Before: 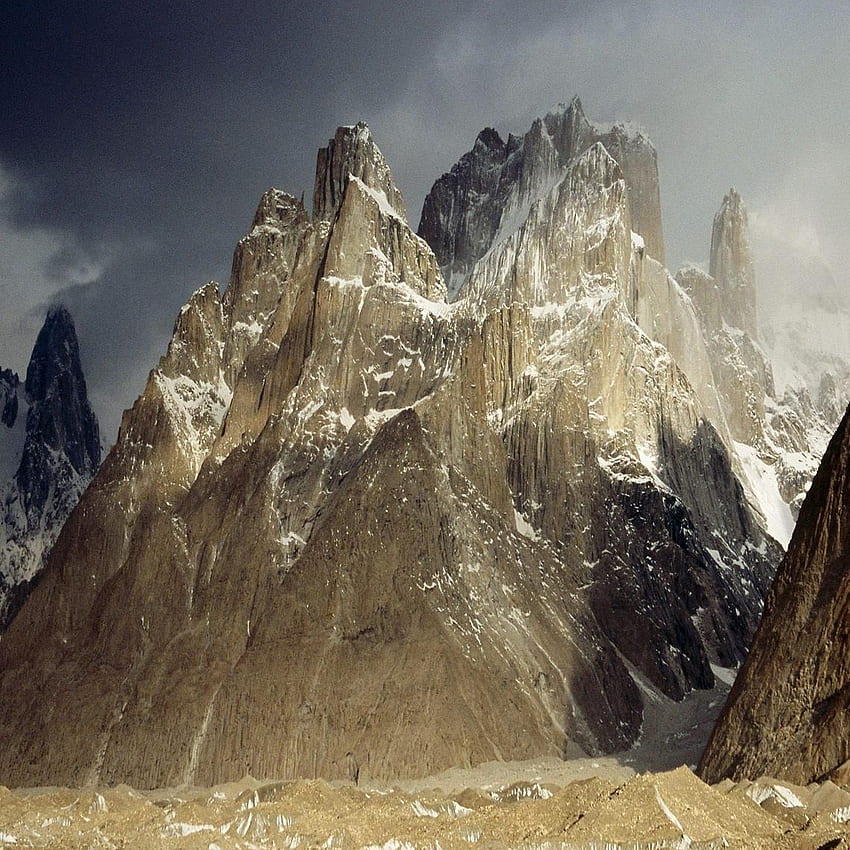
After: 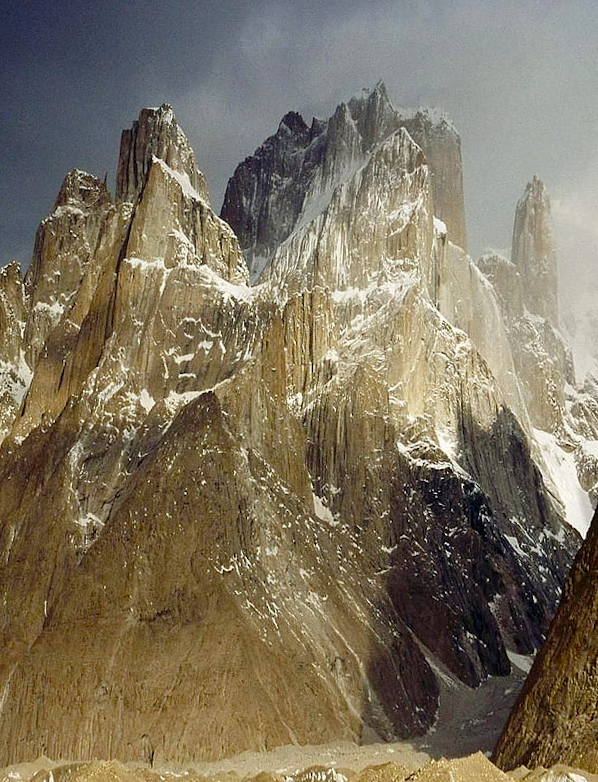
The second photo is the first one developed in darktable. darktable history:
rotate and perspective: rotation 0.8°, automatic cropping off
color balance rgb: perceptual saturation grading › global saturation 20%, perceptual saturation grading › highlights -25%, perceptual saturation grading › shadows 50%
crop and rotate: left 24.034%, top 2.838%, right 6.406%, bottom 6.299%
